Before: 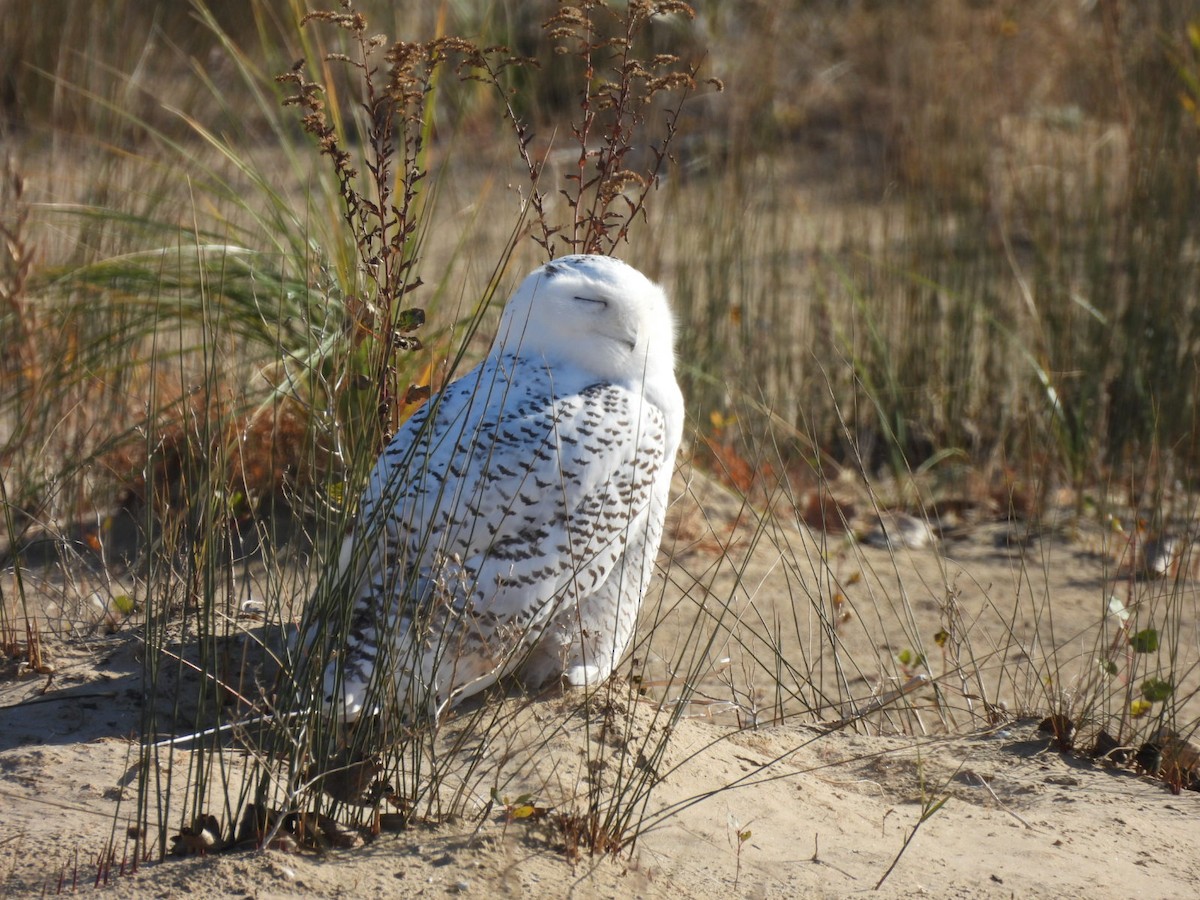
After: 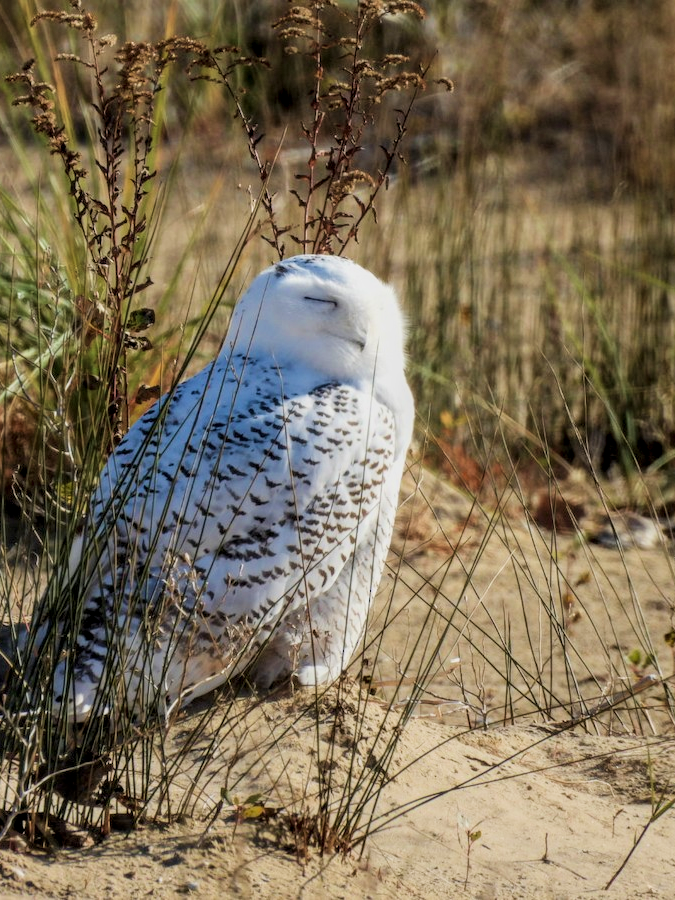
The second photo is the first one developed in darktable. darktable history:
filmic rgb: black relative exposure -7.65 EV, white relative exposure 4.56 EV, hardness 3.61, contrast 1.05
bloom: size 9%, threshold 100%, strength 7%
crop and rotate: left 22.516%, right 21.234%
local contrast: highlights 61%, detail 143%, midtone range 0.428
velvia: strength 45%
